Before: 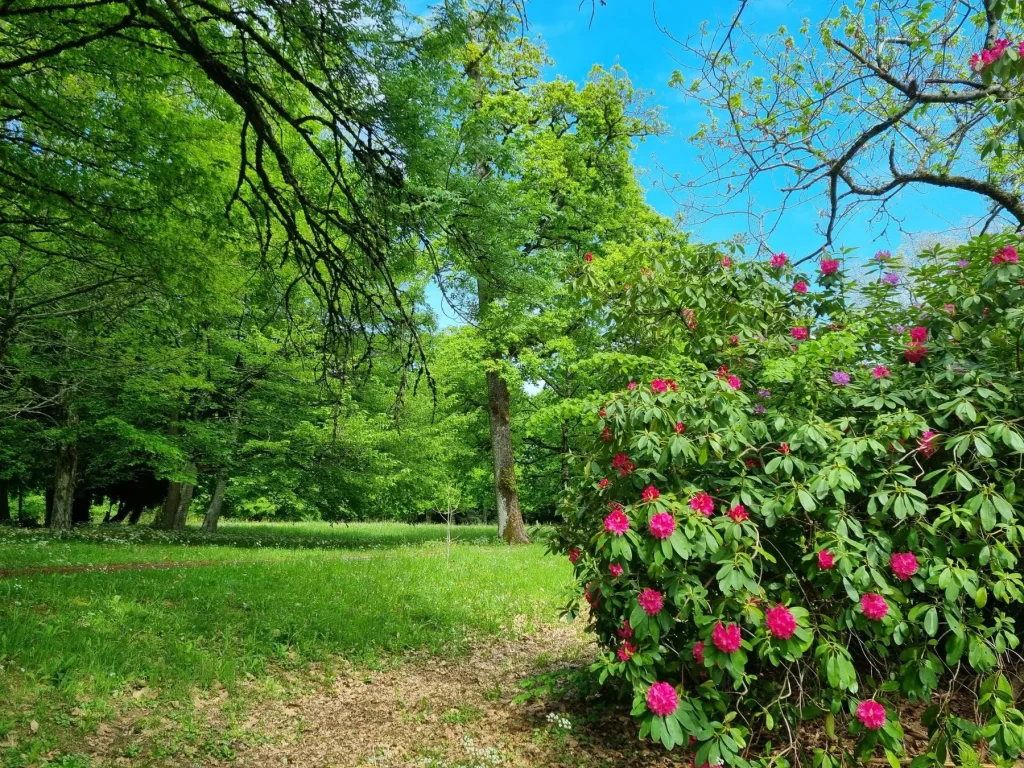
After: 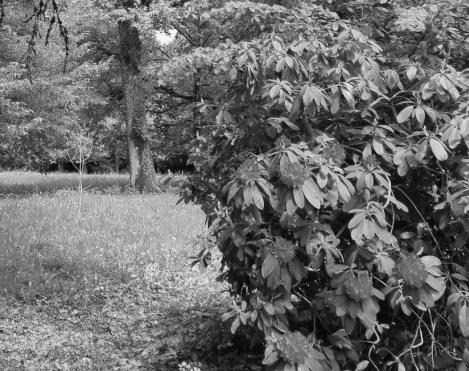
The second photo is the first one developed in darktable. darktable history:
crop: left 35.976%, top 45.819%, right 18.162%, bottom 5.807%
monochrome: a 16.01, b -2.65, highlights 0.52
